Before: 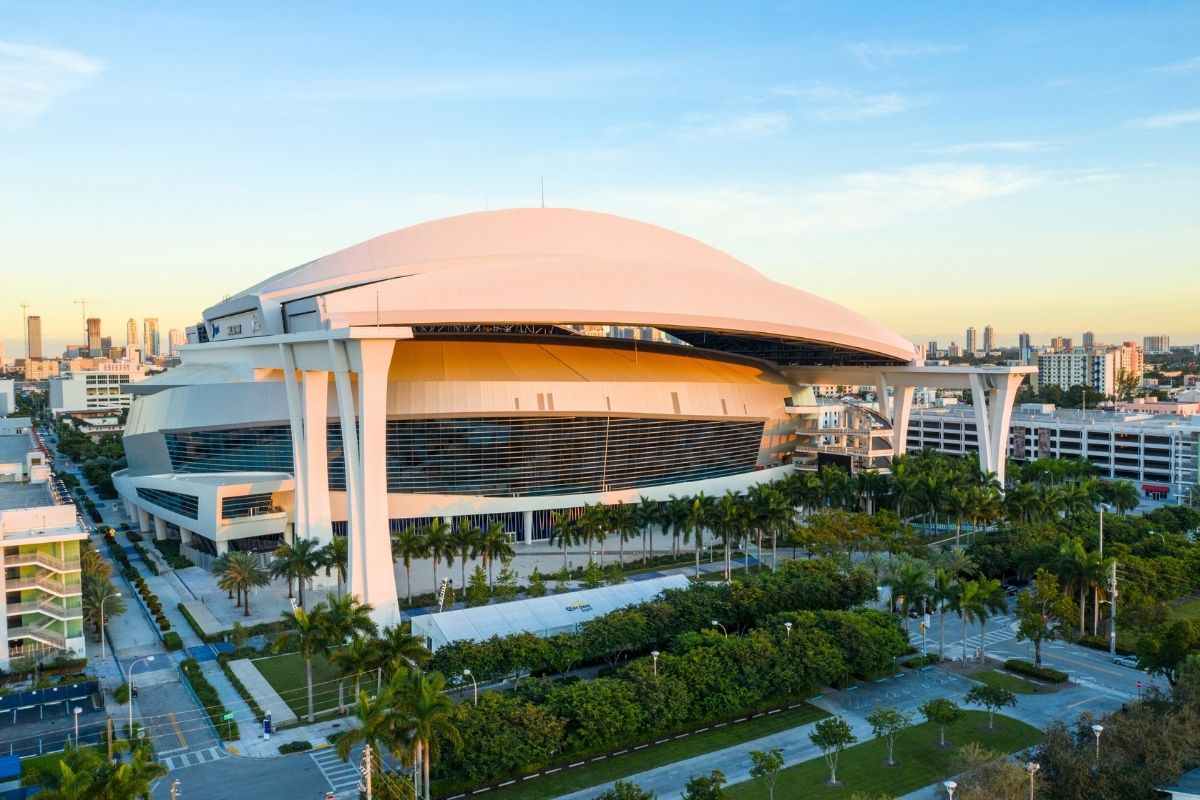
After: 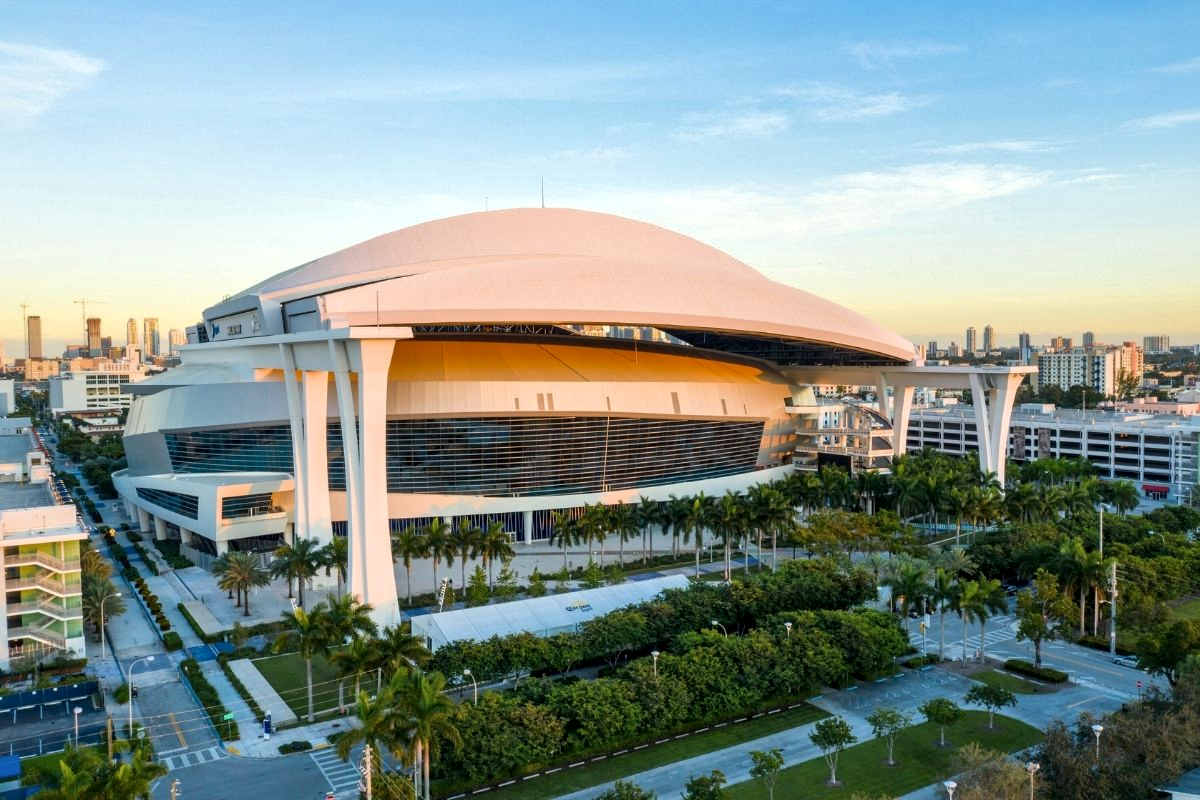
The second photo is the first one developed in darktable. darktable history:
local contrast: mode bilateral grid, contrast 20, coarseness 50, detail 143%, midtone range 0.2
shadows and highlights: radius 124.83, shadows 21.22, highlights -22.92, low approximation 0.01
